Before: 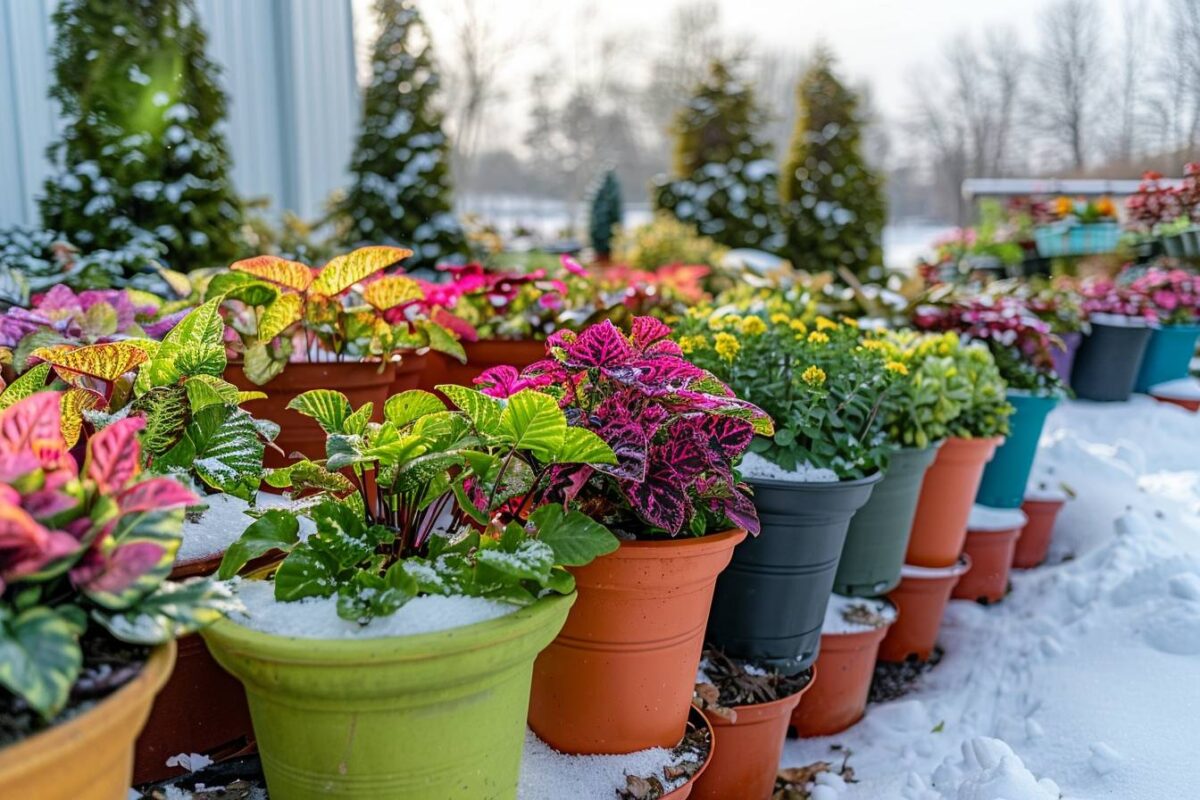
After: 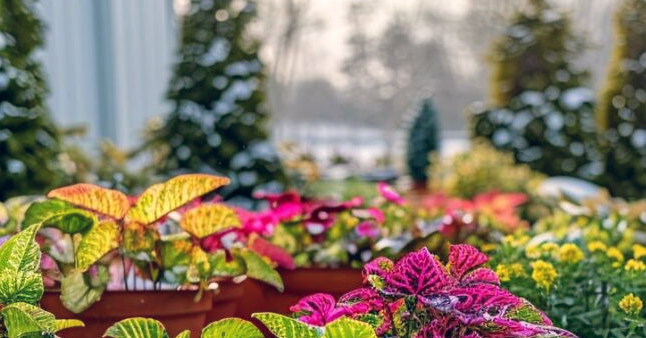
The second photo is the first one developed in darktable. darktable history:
exposure: compensate highlight preservation false
color balance rgb: shadows lift › hue 87.51°, highlights gain › chroma 1.62%, highlights gain › hue 55.1°, global offset › chroma 0.1%, global offset › hue 253.66°, linear chroma grading › global chroma 0.5%
crop: left 15.306%, top 9.065%, right 30.789%, bottom 48.638%
